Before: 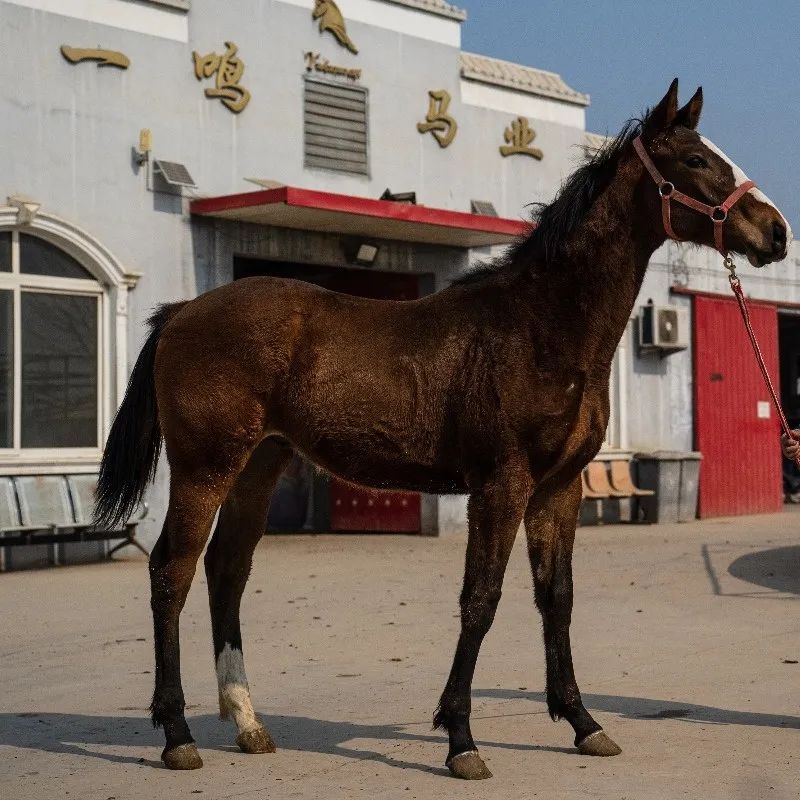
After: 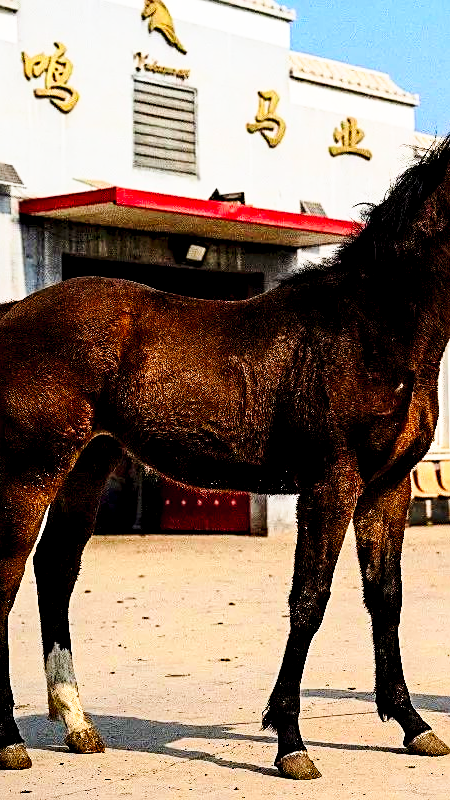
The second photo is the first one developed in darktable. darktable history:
crop: left 21.393%, right 22.349%
base curve: curves: ch0 [(0, 0) (0.026, 0.03) (0.109, 0.232) (0.351, 0.748) (0.669, 0.968) (1, 1)], preserve colors none
contrast brightness saturation: contrast 0.202, brightness 0.168, saturation 0.218
sharpen: on, module defaults
exposure: black level correction 0.009, exposure 0.015 EV, compensate exposure bias true, compensate highlight preservation false
haze removal: compatibility mode true, adaptive false
tone equalizer: on, module defaults
